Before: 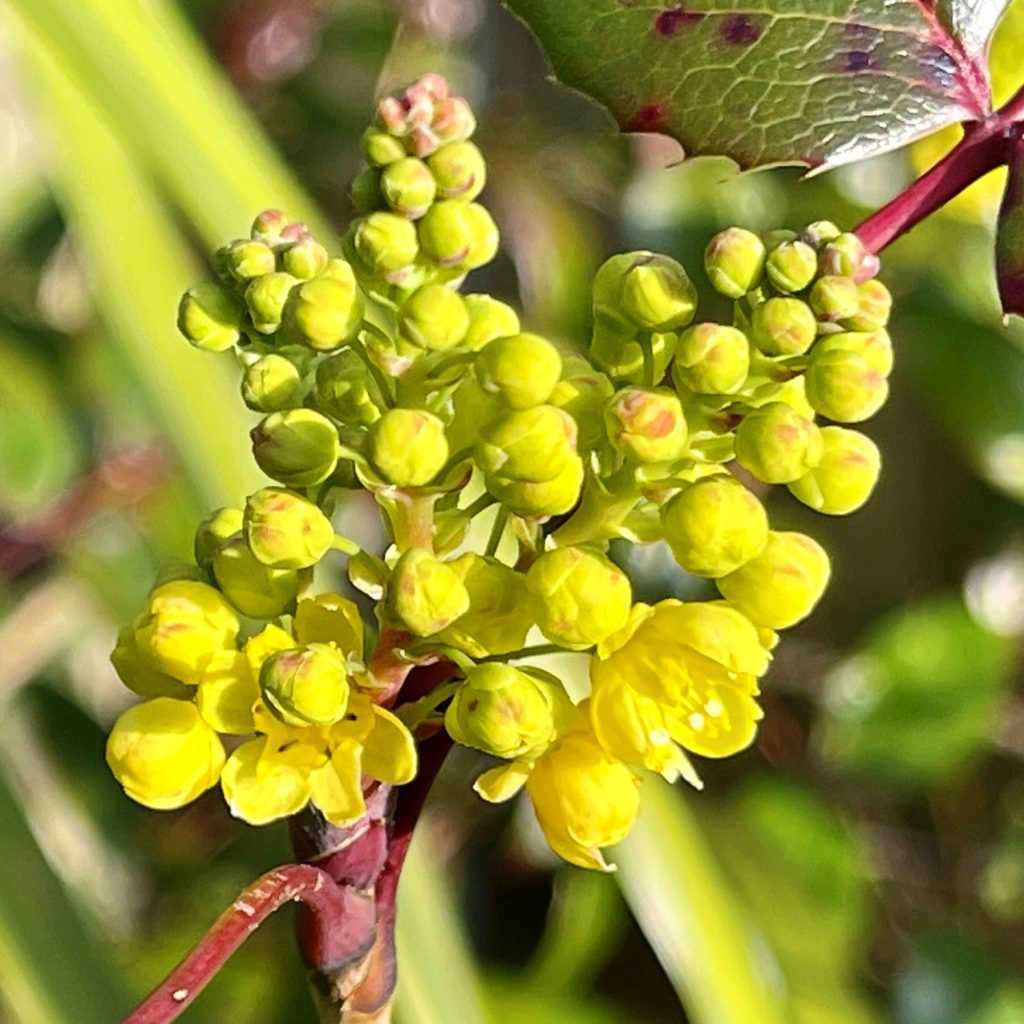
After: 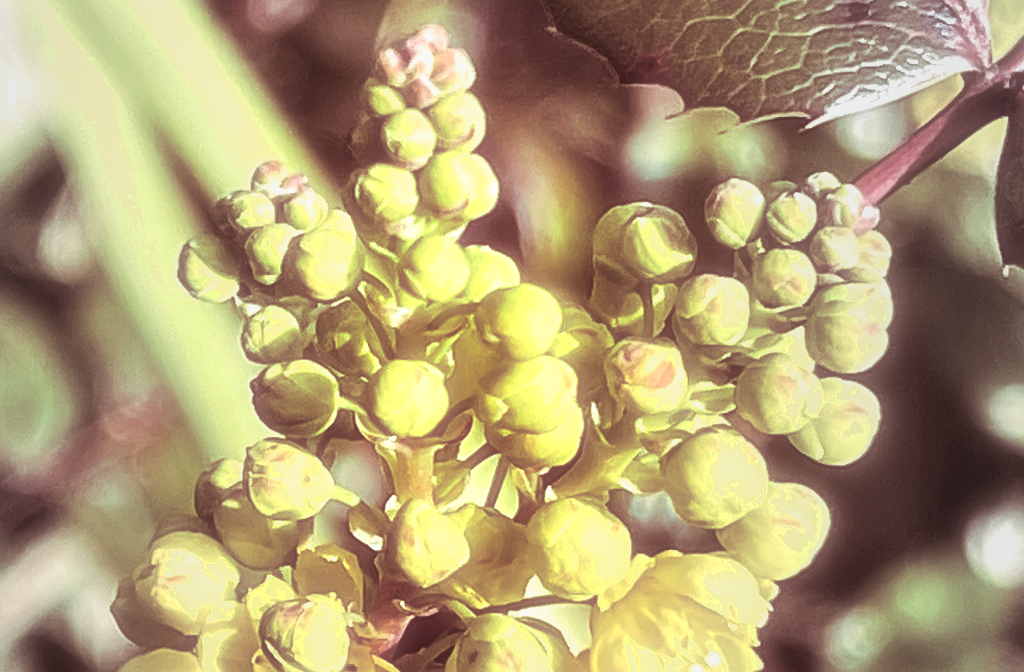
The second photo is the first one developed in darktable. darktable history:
crop and rotate: top 4.848%, bottom 29.503%
sharpen: on, module defaults
exposure: black level correction 0.001, exposure 0.5 EV, compensate exposure bias true, compensate highlight preservation false
color correction: highlights a* -2.73, highlights b* -2.09, shadows a* 2.41, shadows b* 2.73
local contrast: on, module defaults
split-toning: highlights › saturation 0, balance -61.83
soften: size 60.24%, saturation 65.46%, brightness 0.506 EV, mix 25.7%
vignetting: fall-off start 18.21%, fall-off radius 137.95%, brightness -0.207, center (-0.078, 0.066), width/height ratio 0.62, shape 0.59
